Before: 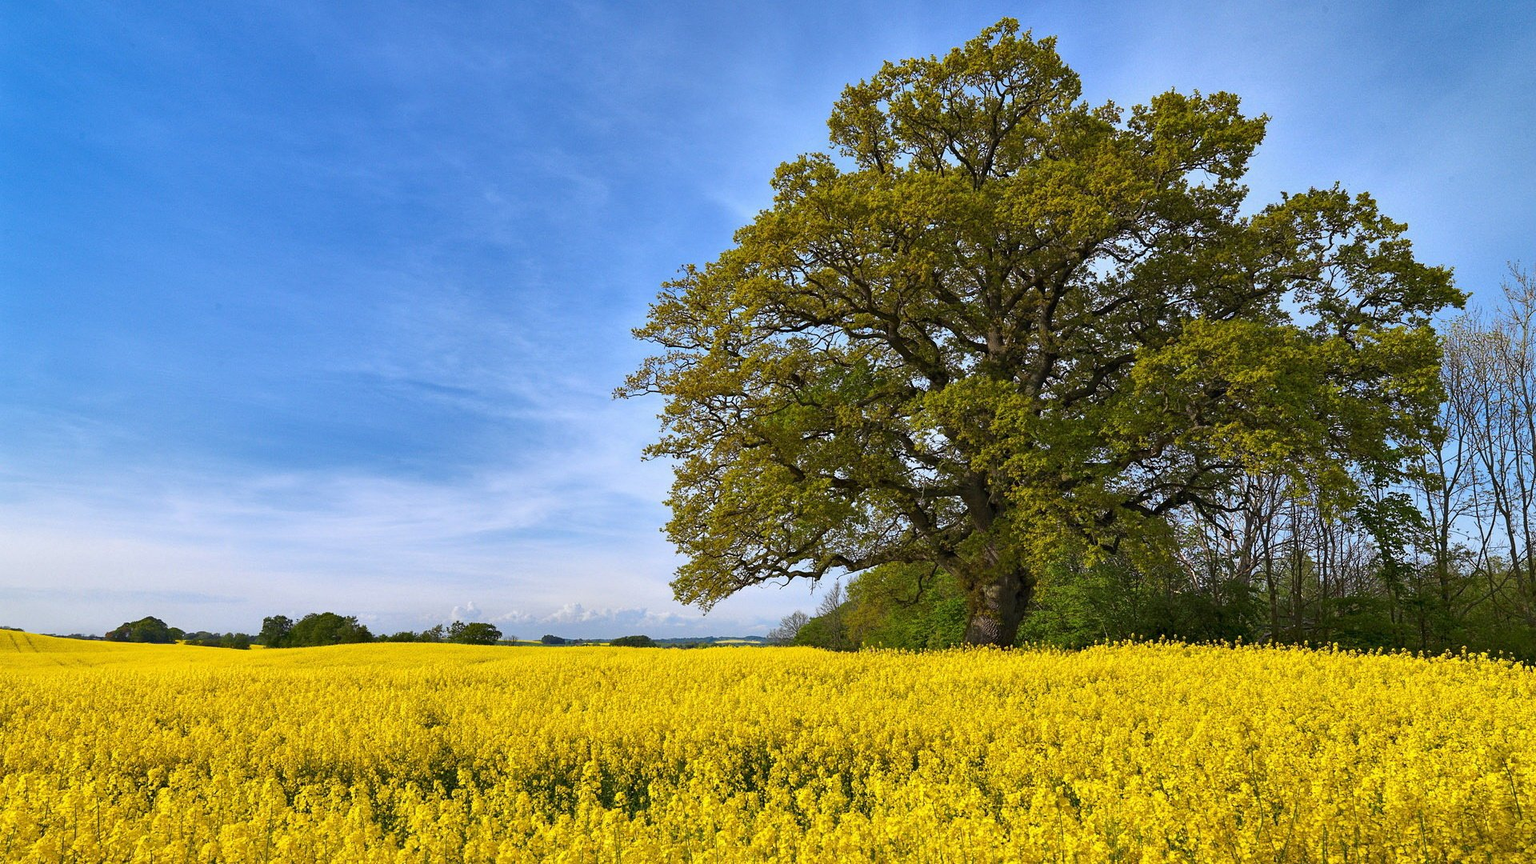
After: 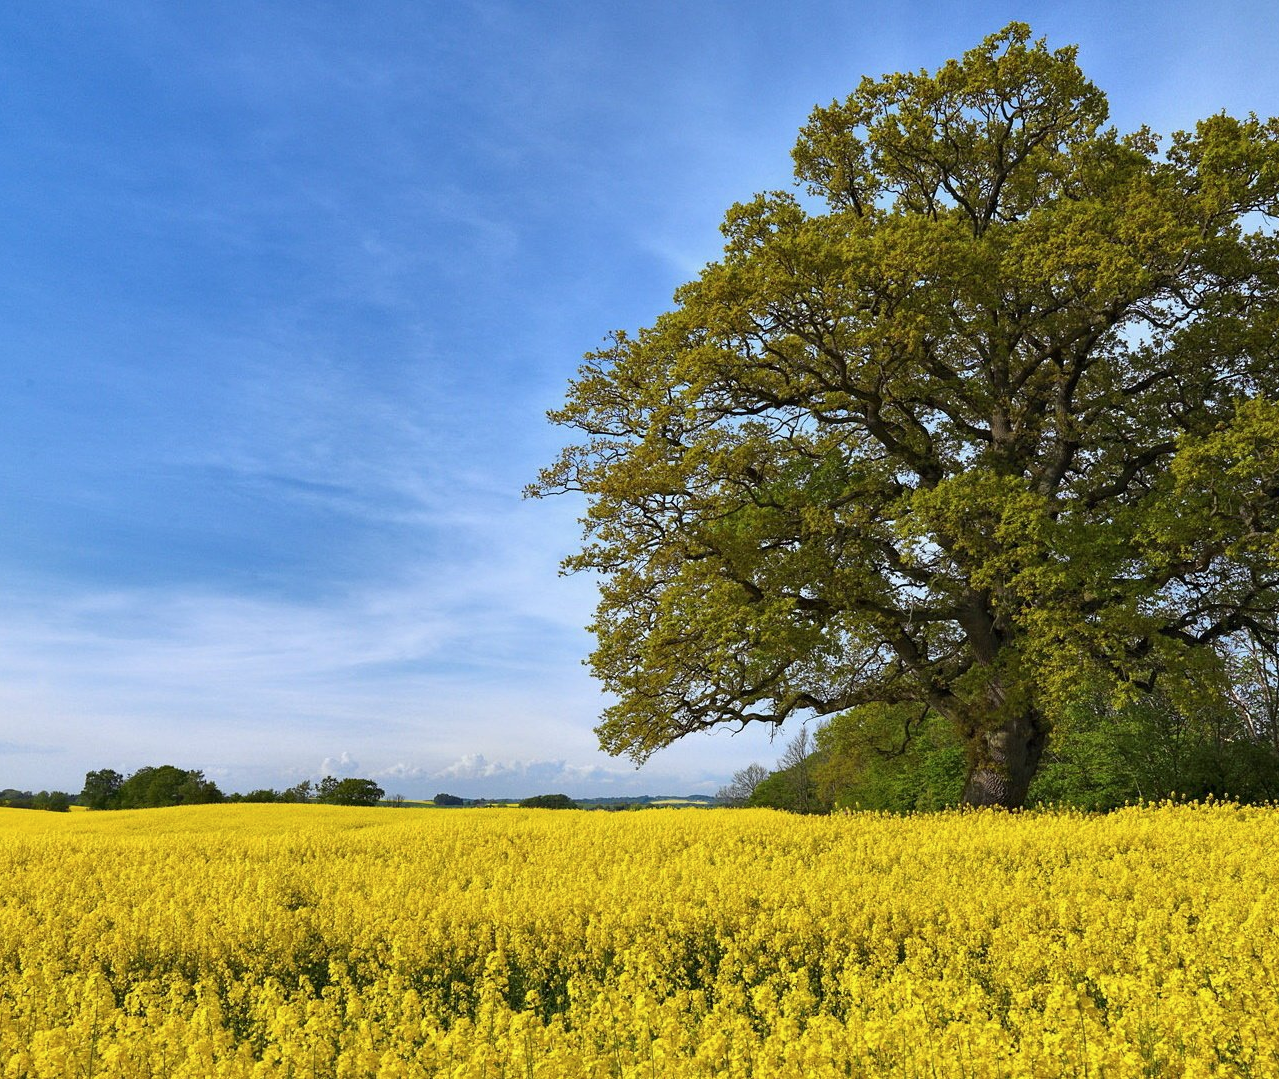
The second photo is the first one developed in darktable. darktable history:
crop and rotate: left 12.673%, right 20.66%
contrast brightness saturation: saturation -0.05
white balance: red 0.978, blue 0.999
